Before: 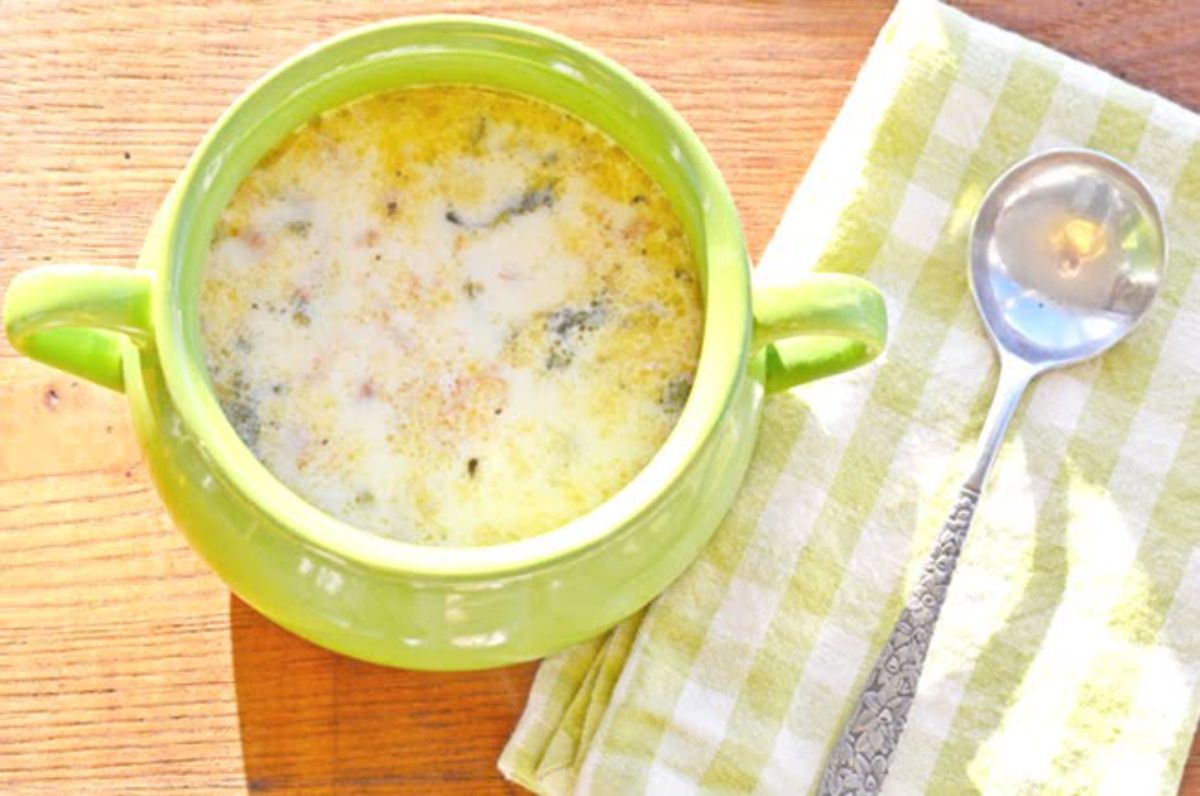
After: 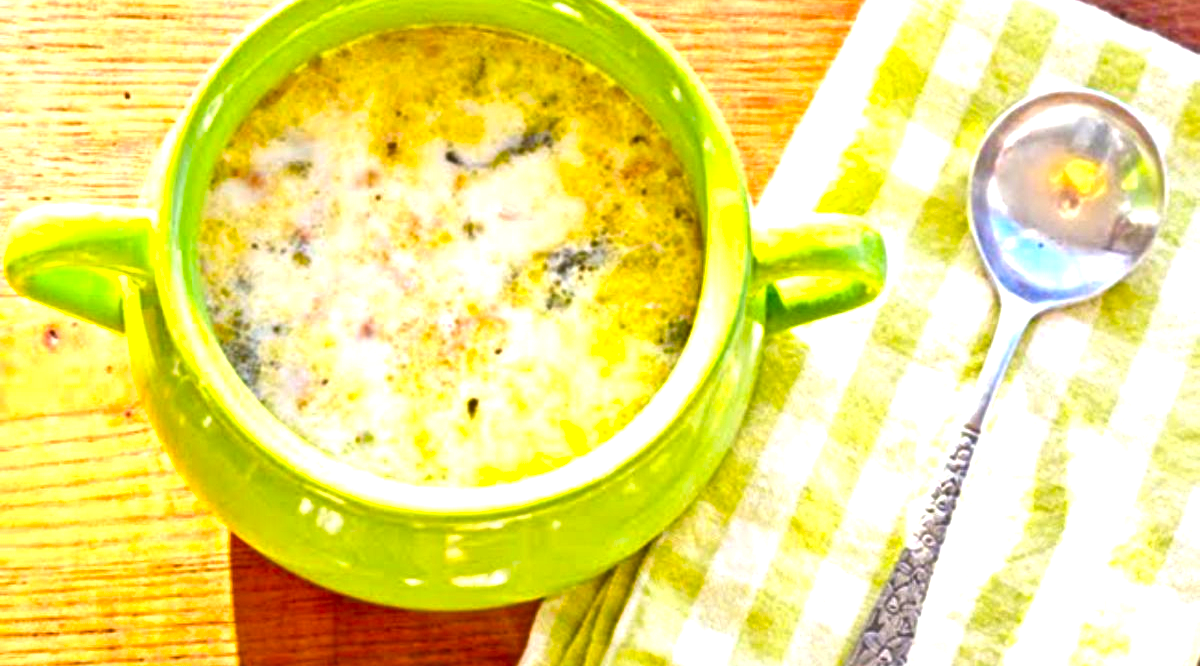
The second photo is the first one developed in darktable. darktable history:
crop: top 7.625%, bottom 8.027%
contrast brightness saturation: brightness -0.25, saturation 0.2
color balance rgb: linear chroma grading › global chroma 9%, perceptual saturation grading › global saturation 36%, perceptual saturation grading › shadows 35%, perceptual brilliance grading › global brilliance 15%, perceptual brilliance grading › shadows -35%, global vibrance 15%
